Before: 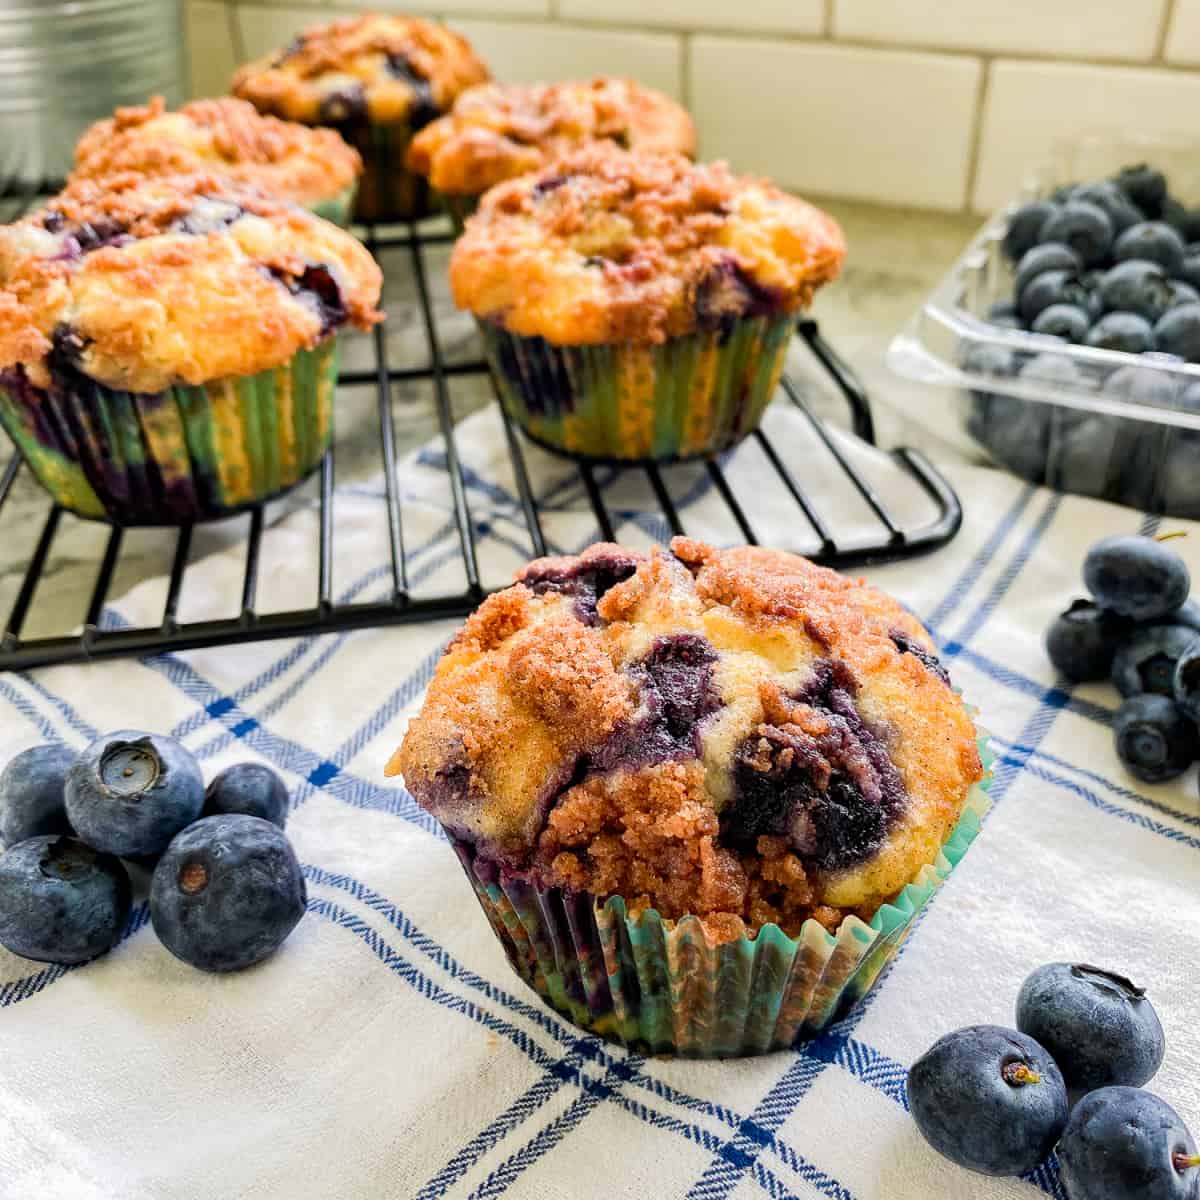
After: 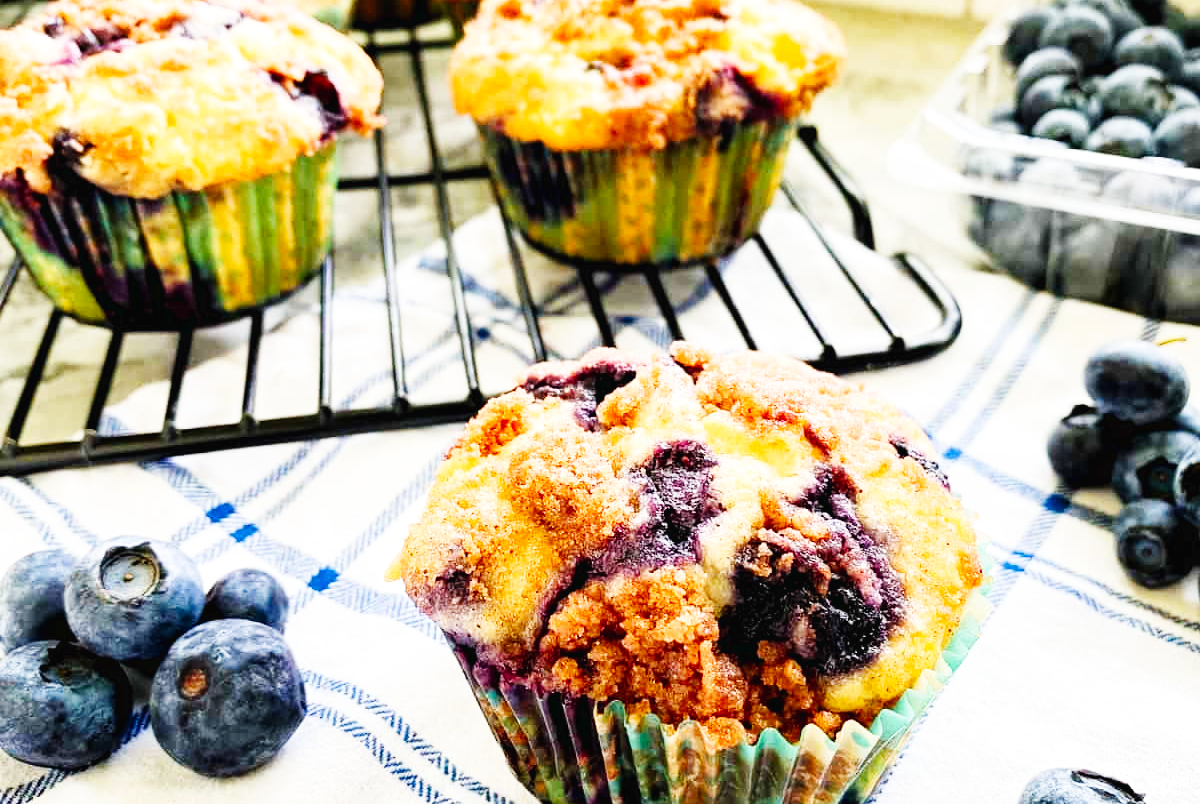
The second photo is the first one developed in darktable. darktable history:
exposure: compensate highlight preservation false
crop: top 16.257%, bottom 16.686%
base curve: curves: ch0 [(0, 0.003) (0.001, 0.002) (0.006, 0.004) (0.02, 0.022) (0.048, 0.086) (0.094, 0.234) (0.162, 0.431) (0.258, 0.629) (0.385, 0.8) (0.548, 0.918) (0.751, 0.988) (1, 1)], preserve colors none
